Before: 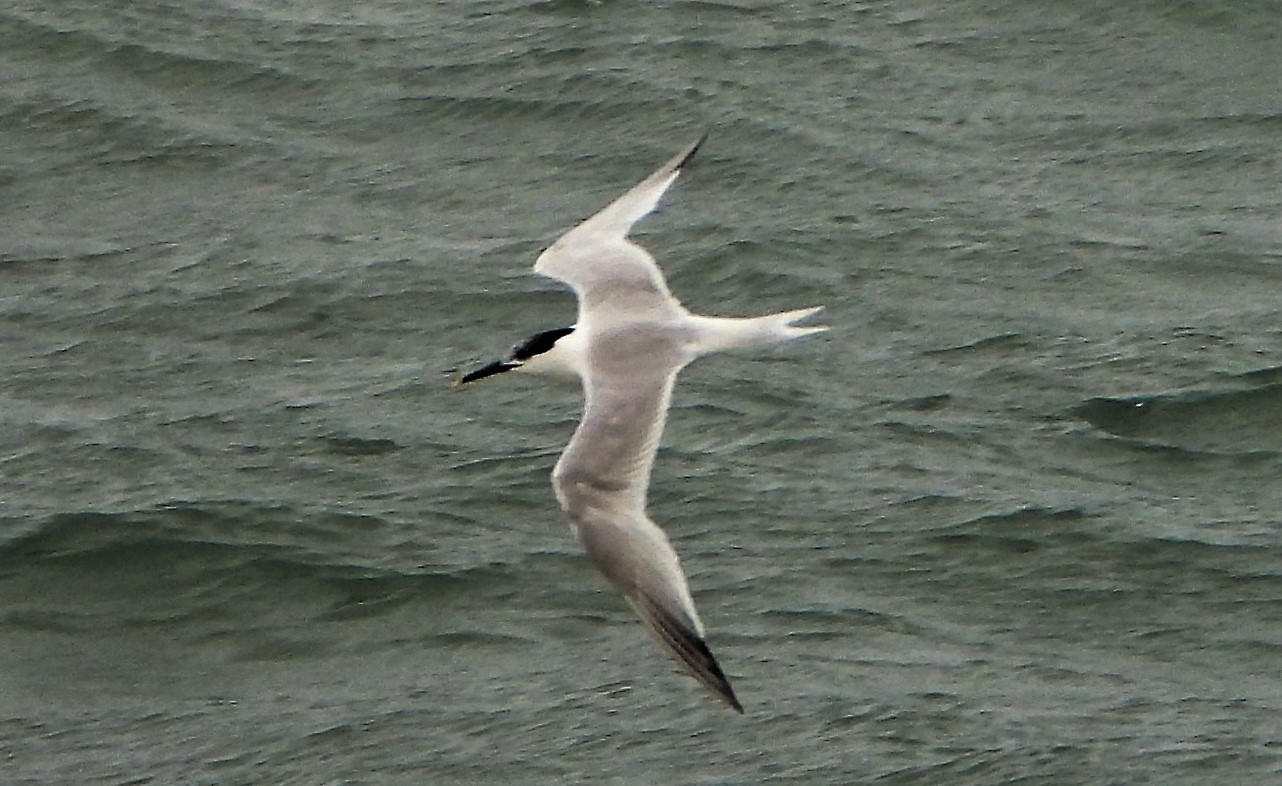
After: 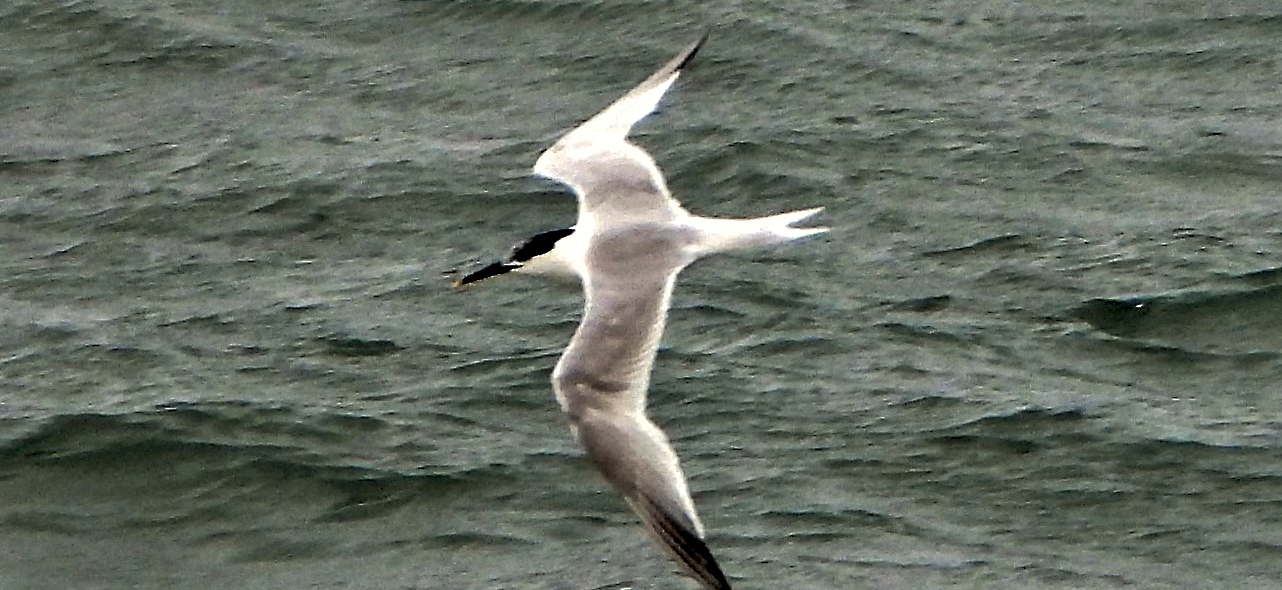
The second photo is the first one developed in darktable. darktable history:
contrast equalizer: octaves 7, y [[0.627 ×6], [0.563 ×6], [0 ×6], [0 ×6], [0 ×6]]
crop and rotate: top 12.627%, bottom 12.192%
shadows and highlights: on, module defaults
